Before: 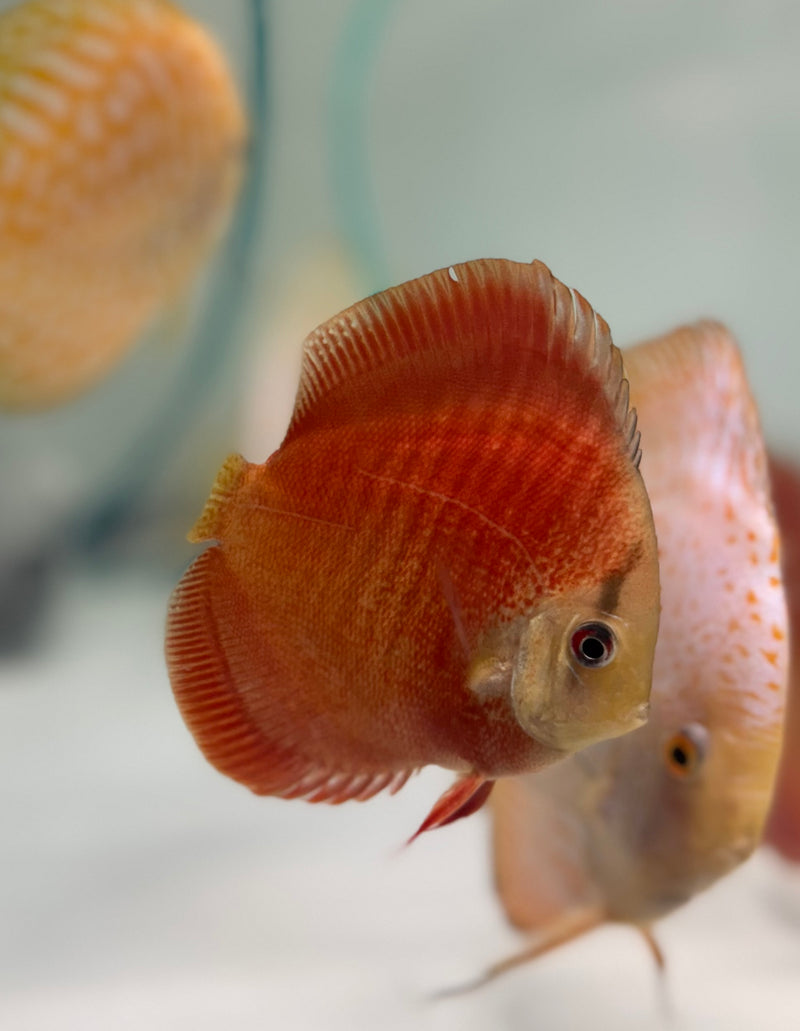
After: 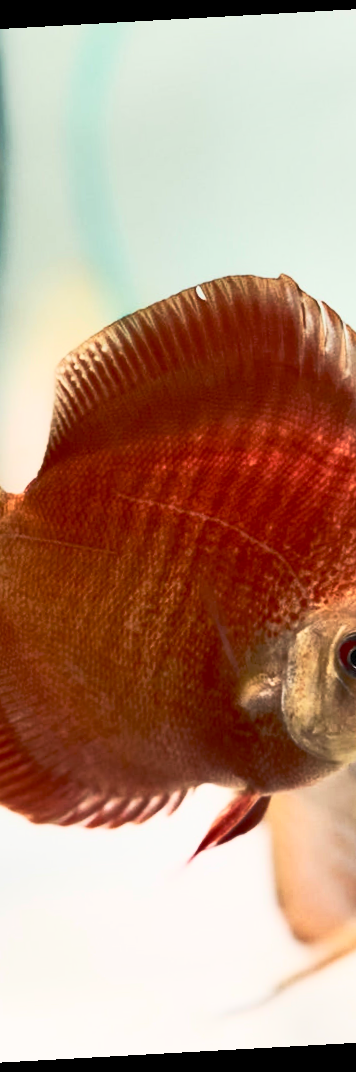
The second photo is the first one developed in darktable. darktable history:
crop: left 31.229%, right 27.105%
tone curve: curves: ch0 [(0, 0) (0.003, 0.013) (0.011, 0.02) (0.025, 0.037) (0.044, 0.068) (0.069, 0.108) (0.1, 0.138) (0.136, 0.168) (0.177, 0.203) (0.224, 0.241) (0.277, 0.281) (0.335, 0.328) (0.399, 0.382) (0.468, 0.448) (0.543, 0.519) (0.623, 0.603) (0.709, 0.705) (0.801, 0.808) (0.898, 0.903) (1, 1)], preserve colors none
contrast brightness saturation: contrast 0.62, brightness 0.34, saturation 0.14
shadows and highlights: shadows 60, soften with gaussian
rotate and perspective: rotation -3.18°, automatic cropping off
